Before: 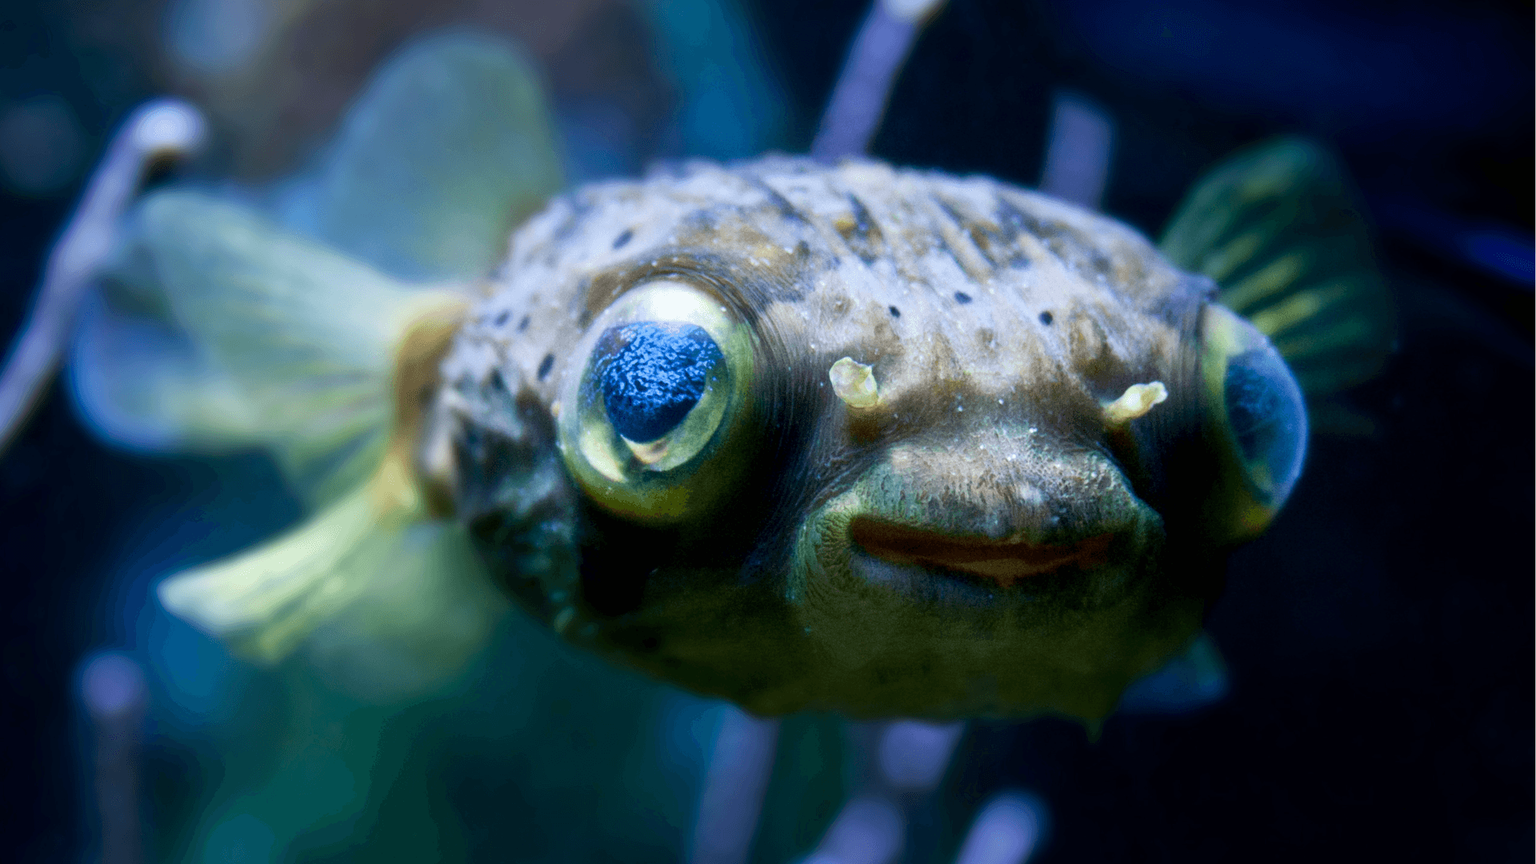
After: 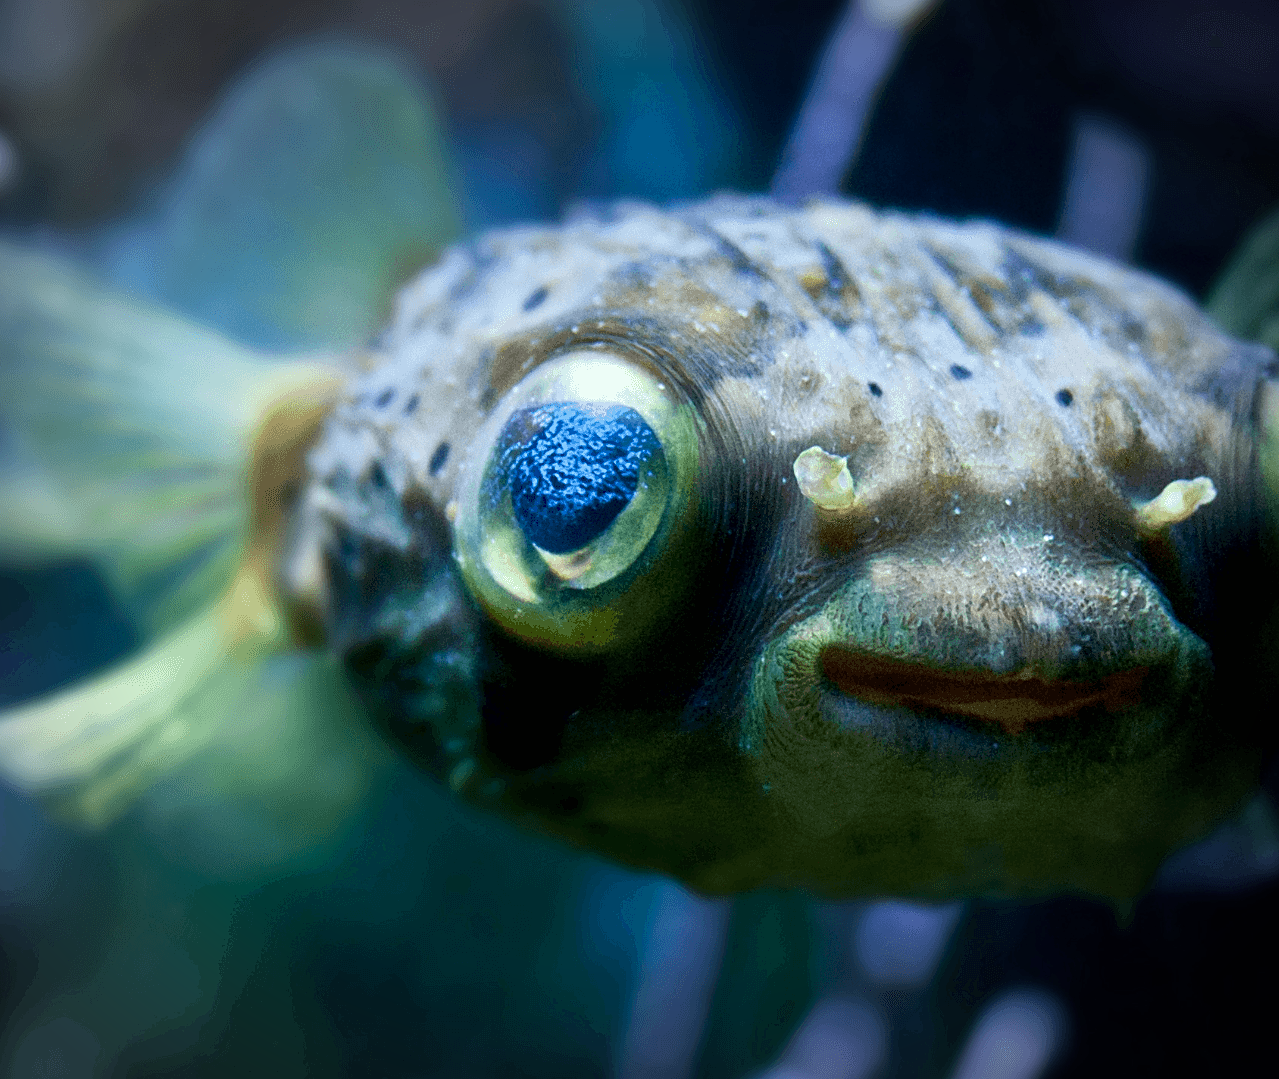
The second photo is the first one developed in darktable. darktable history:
exposure: exposure -0.01 EV, compensate highlight preservation false
white balance: red 1.045, blue 0.932
crop and rotate: left 12.673%, right 20.66%
color calibration: illuminant Planckian (black body), adaptation linear Bradford (ICC v4), x 0.364, y 0.367, temperature 4417.56 K, saturation algorithm version 1 (2020)
vignetting: automatic ratio true
sharpen: on, module defaults
